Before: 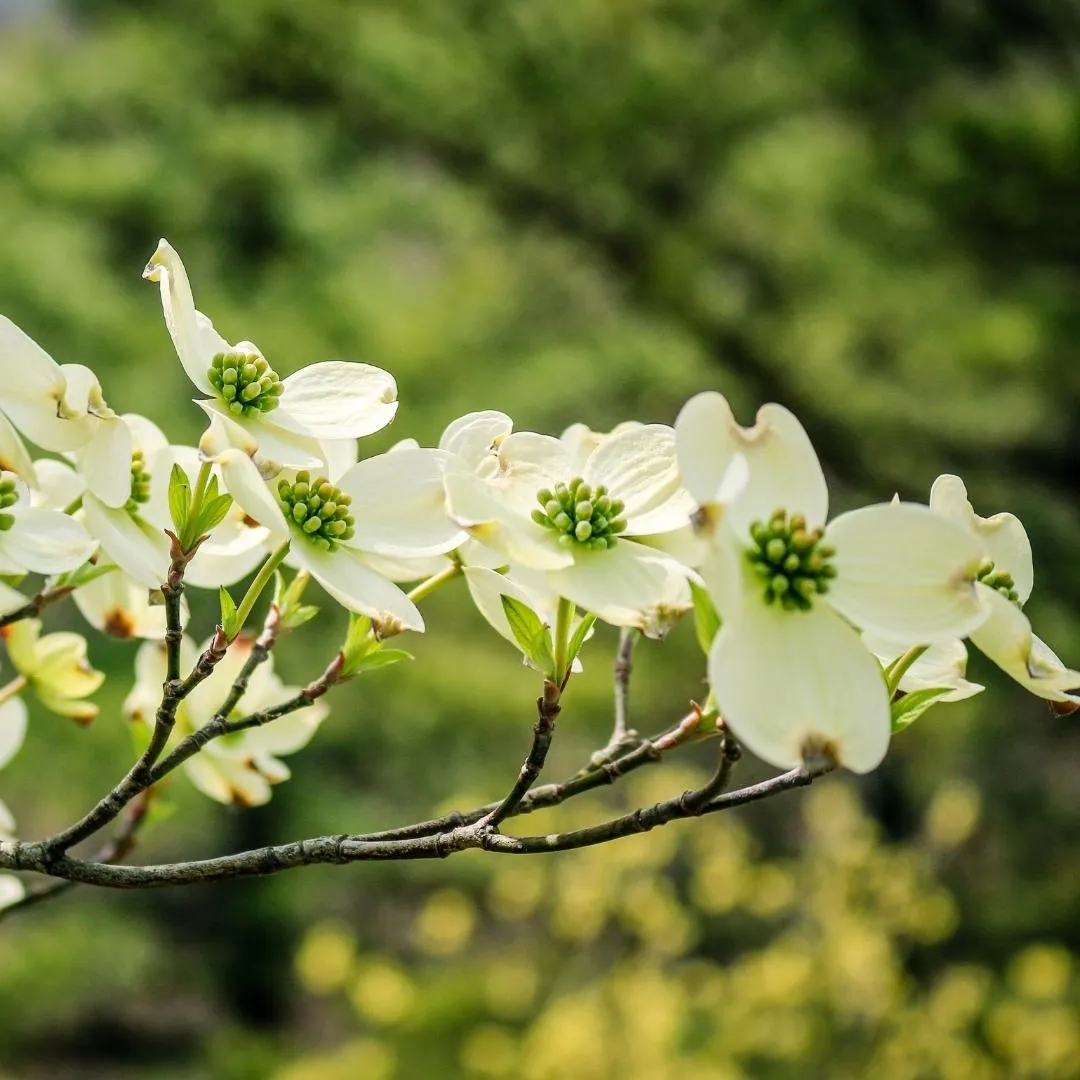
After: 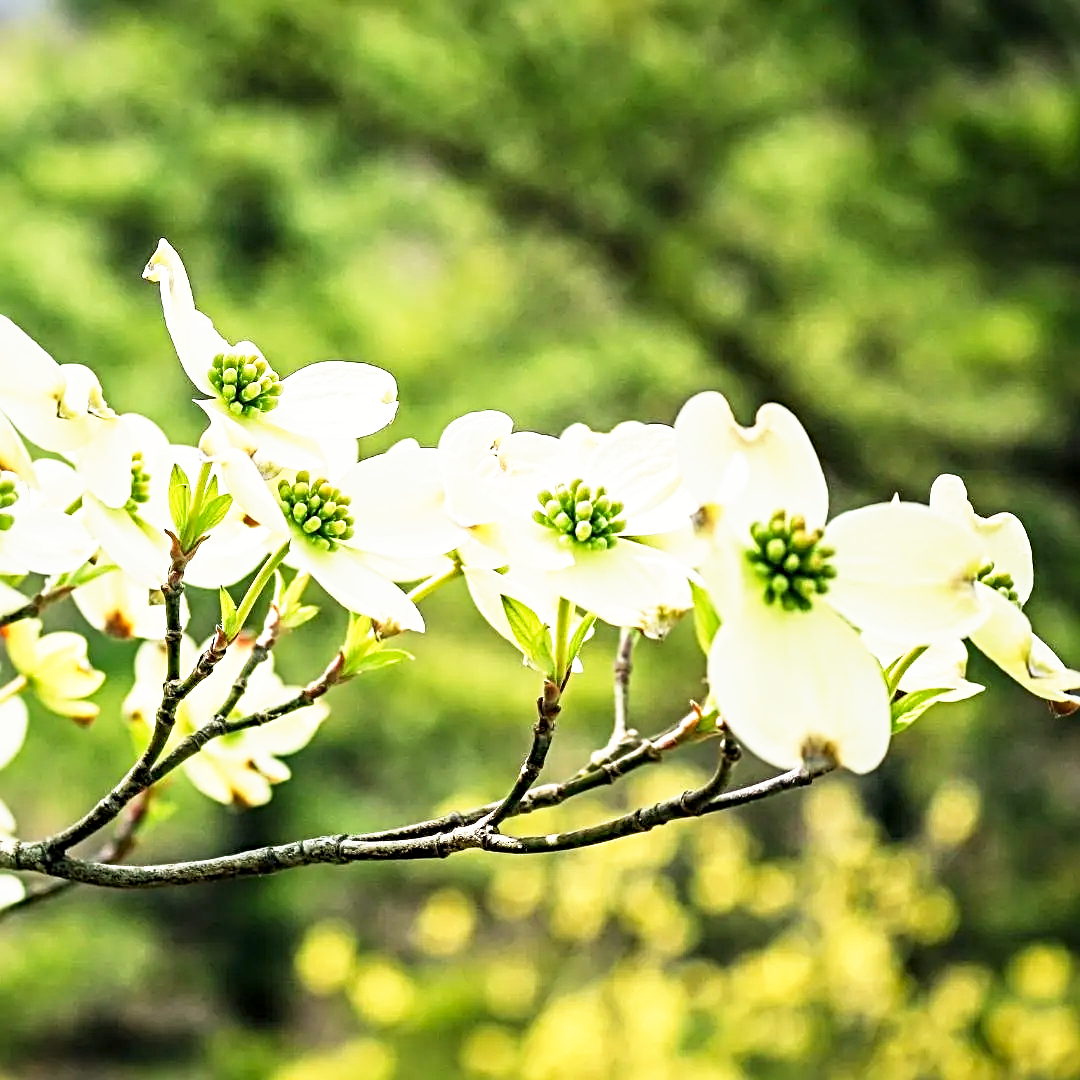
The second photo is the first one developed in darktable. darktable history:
base curve: curves: ch0 [(0, 0) (0.495, 0.917) (1, 1)], preserve colors none
sharpen: radius 4
